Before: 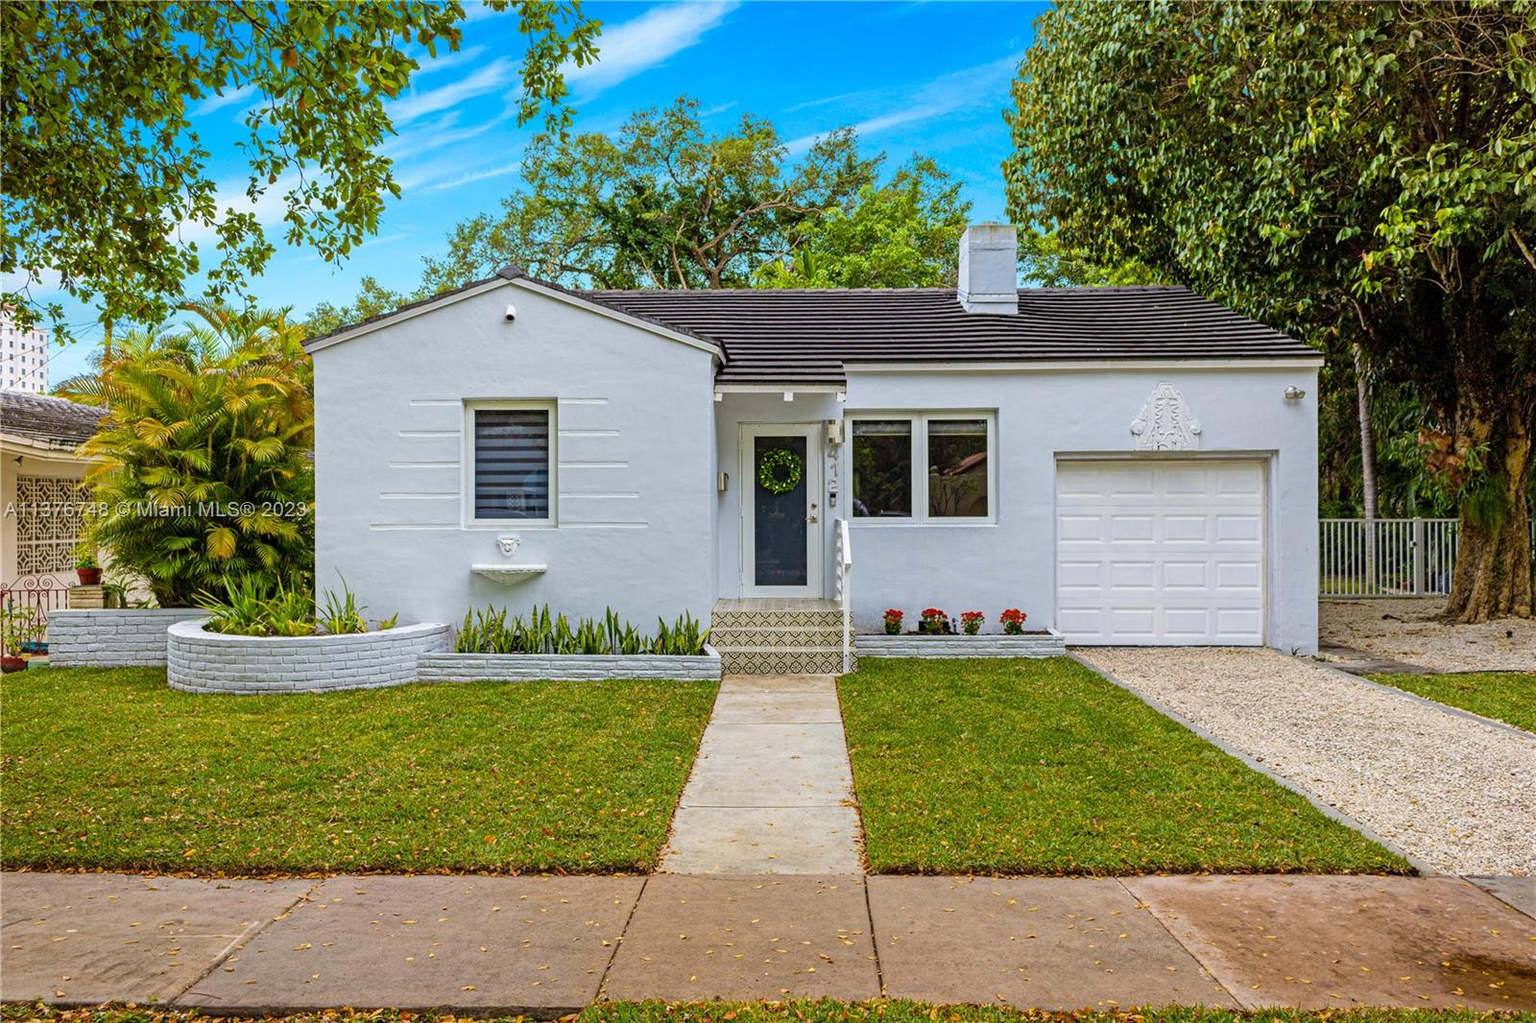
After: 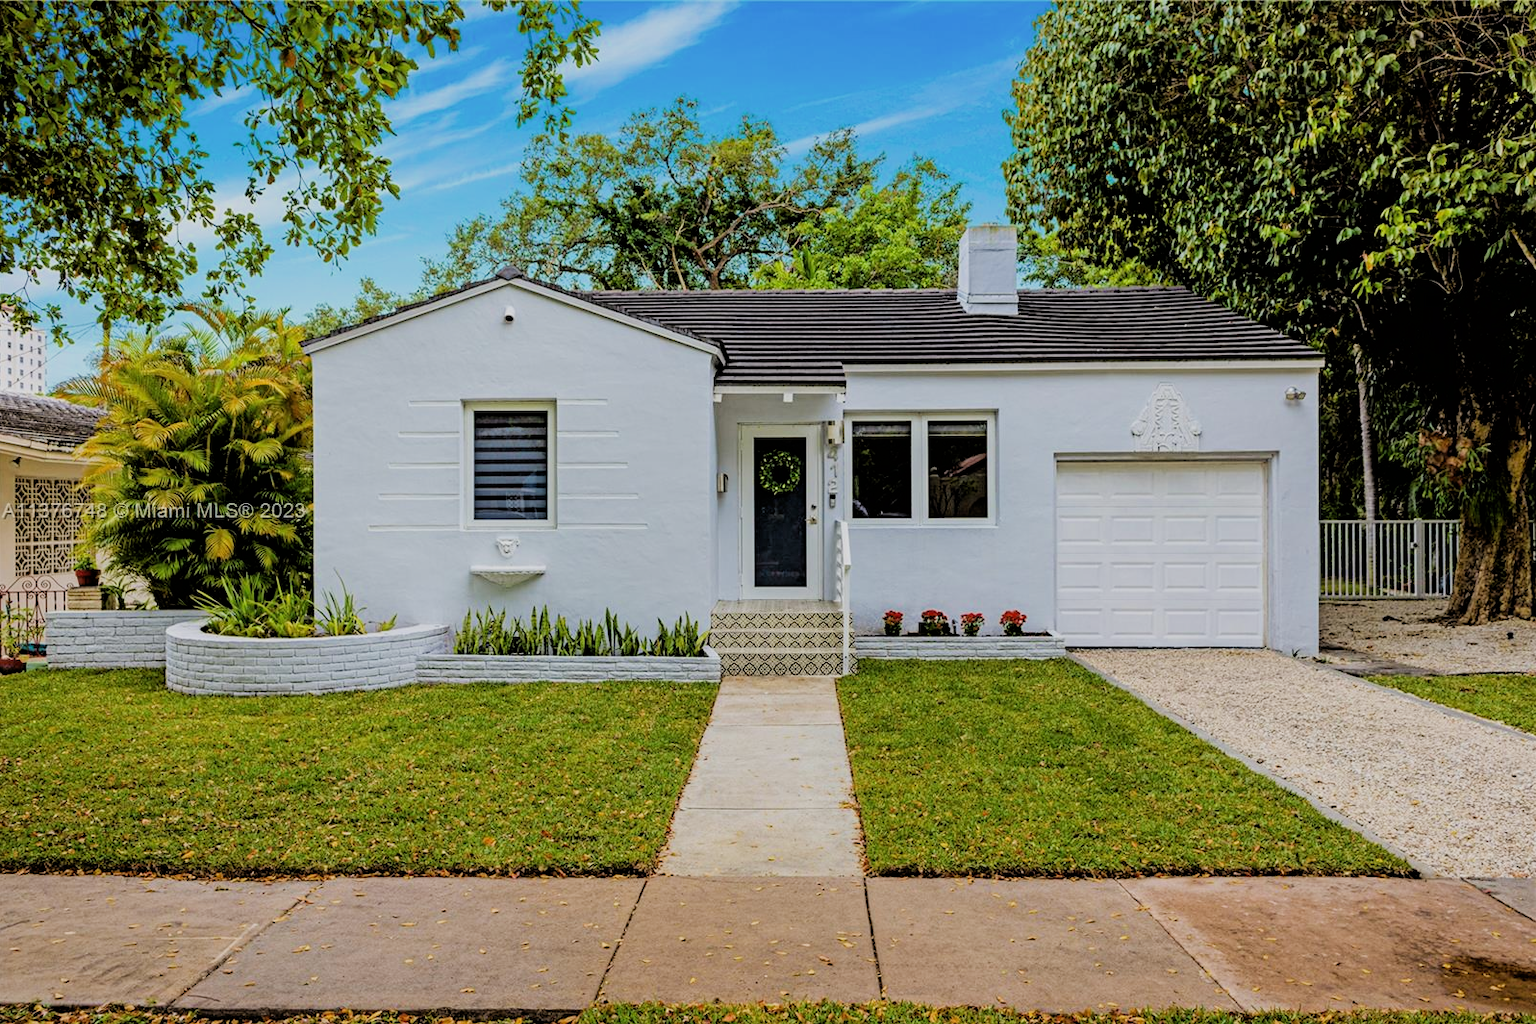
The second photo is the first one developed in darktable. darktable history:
crop and rotate: left 0.156%, bottom 0.004%
filmic rgb: black relative exposure -4.39 EV, white relative exposure 5.04 EV, hardness 2.22, latitude 39.12%, contrast 1.157, highlights saturation mix 10.35%, shadows ↔ highlights balance 0.911%
